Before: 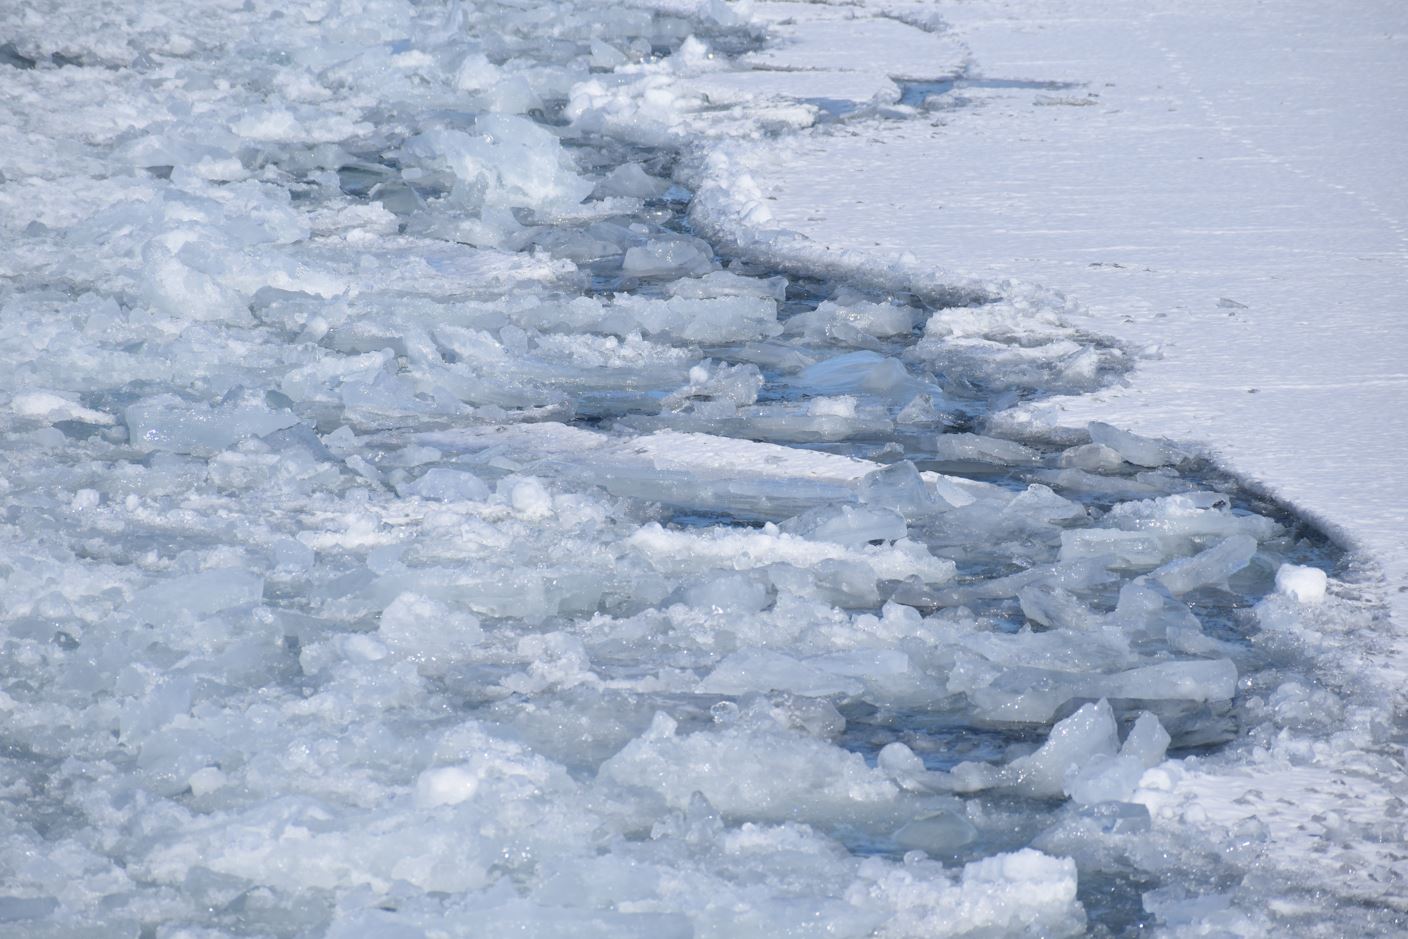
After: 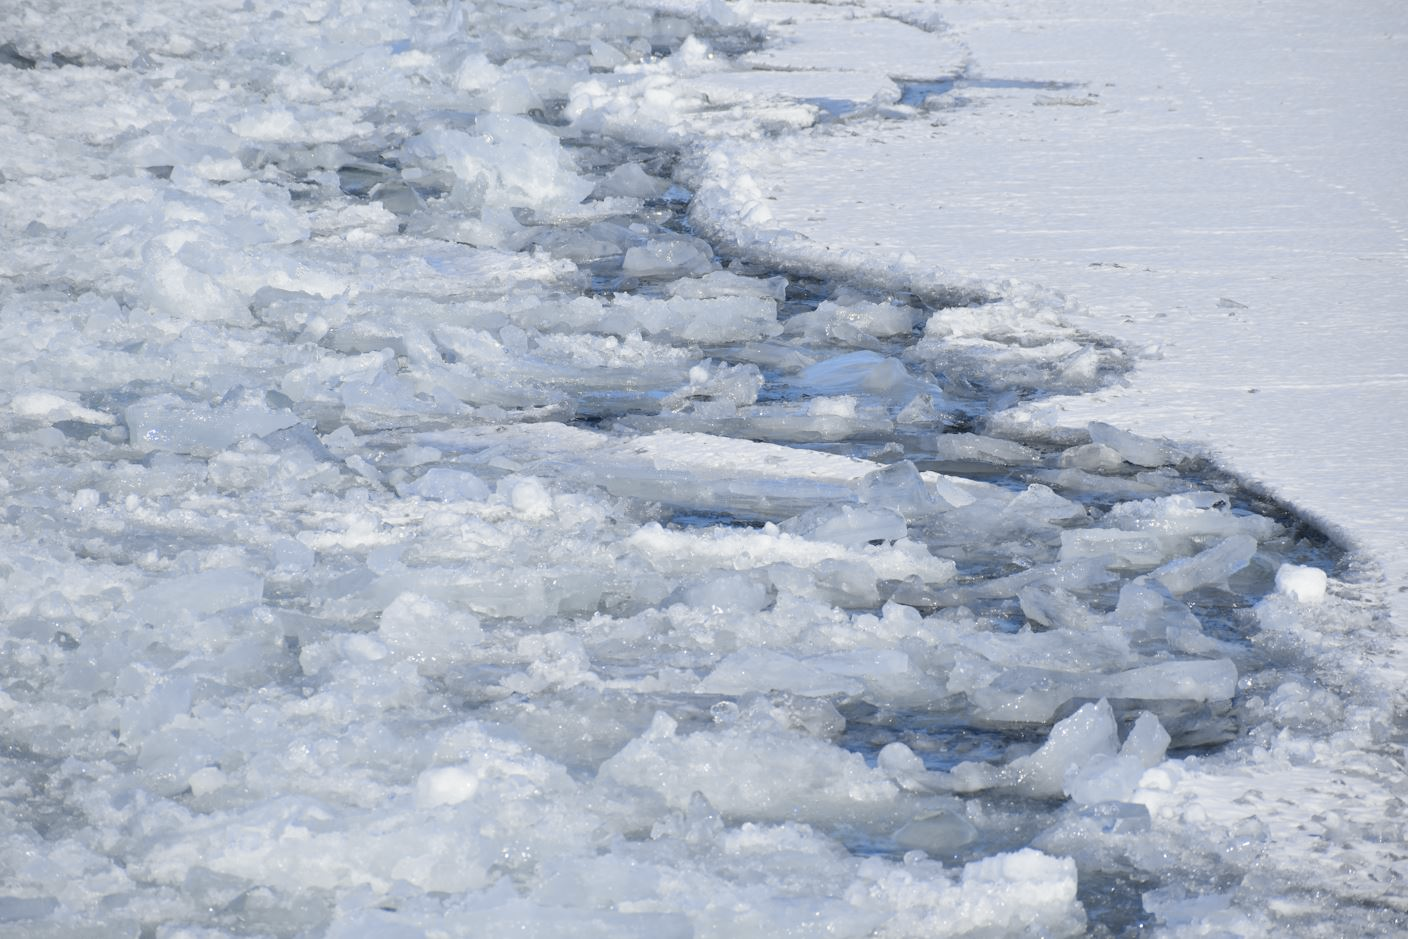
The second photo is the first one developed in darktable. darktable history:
tone curve: curves: ch0 [(0, 0) (0.037, 0.025) (0.131, 0.093) (0.275, 0.256) (0.497, 0.51) (0.617, 0.643) (0.704, 0.732) (0.813, 0.832) (0.911, 0.925) (0.997, 0.995)]; ch1 [(0, 0) (0.301, 0.3) (0.444, 0.45) (0.493, 0.495) (0.507, 0.503) (0.534, 0.533) (0.582, 0.58) (0.658, 0.693) (0.746, 0.77) (1, 1)]; ch2 [(0, 0) (0.246, 0.233) (0.36, 0.352) (0.415, 0.418) (0.476, 0.492) (0.502, 0.504) (0.525, 0.518) (0.539, 0.544) (0.586, 0.602) (0.634, 0.651) (0.706, 0.727) (0.853, 0.852) (1, 0.951)], color space Lab, independent channels, preserve colors none
